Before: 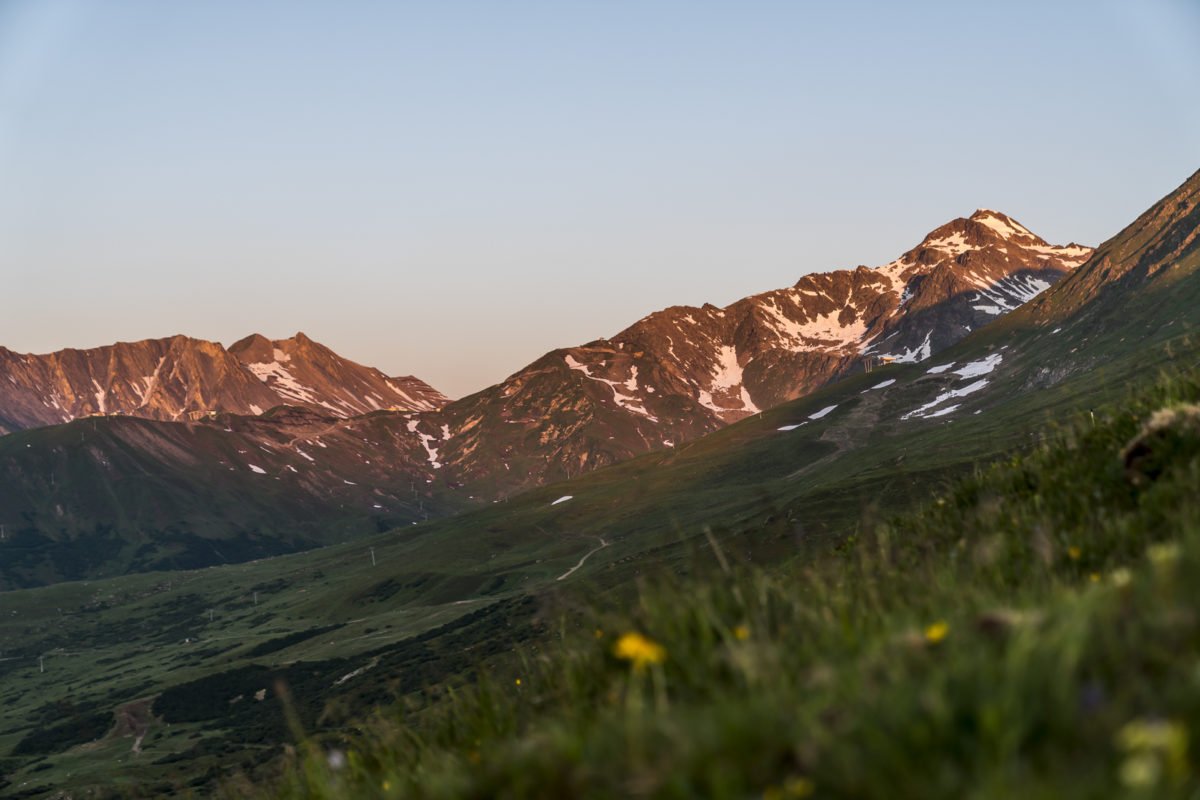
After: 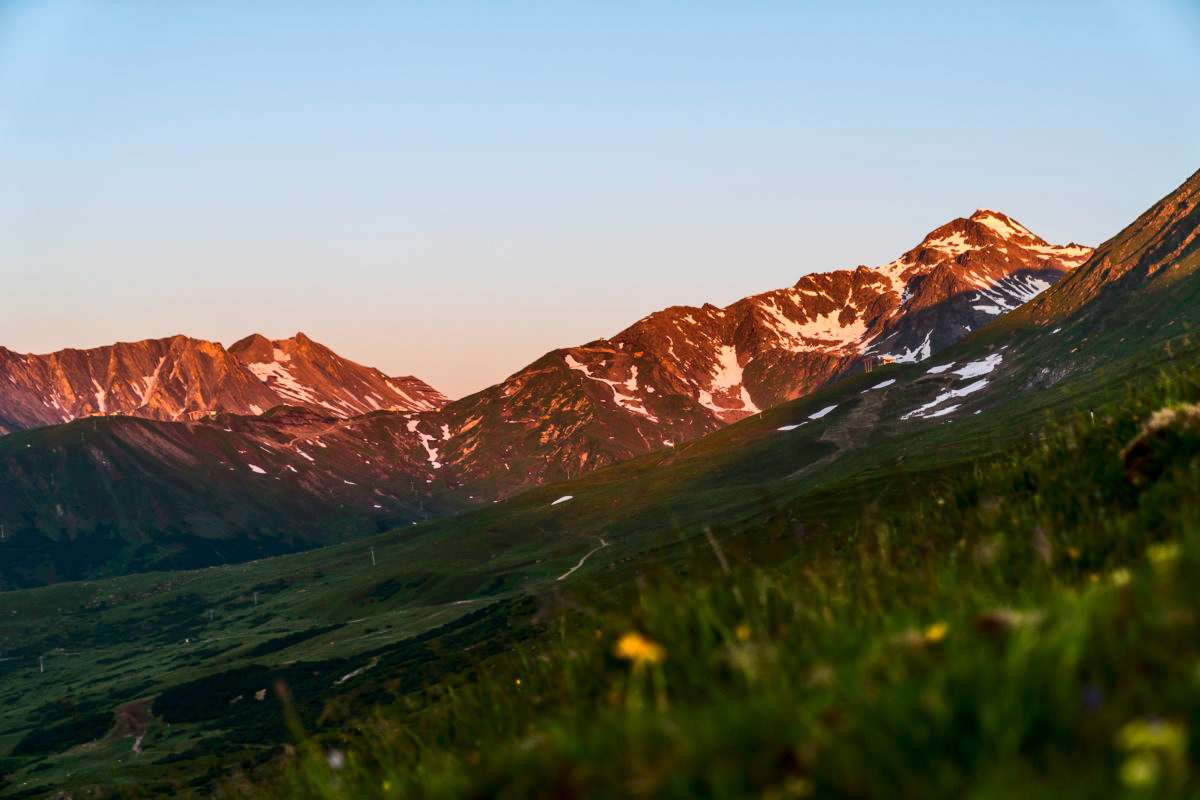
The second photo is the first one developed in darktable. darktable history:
contrast brightness saturation: contrast 0.168, saturation 0.329
